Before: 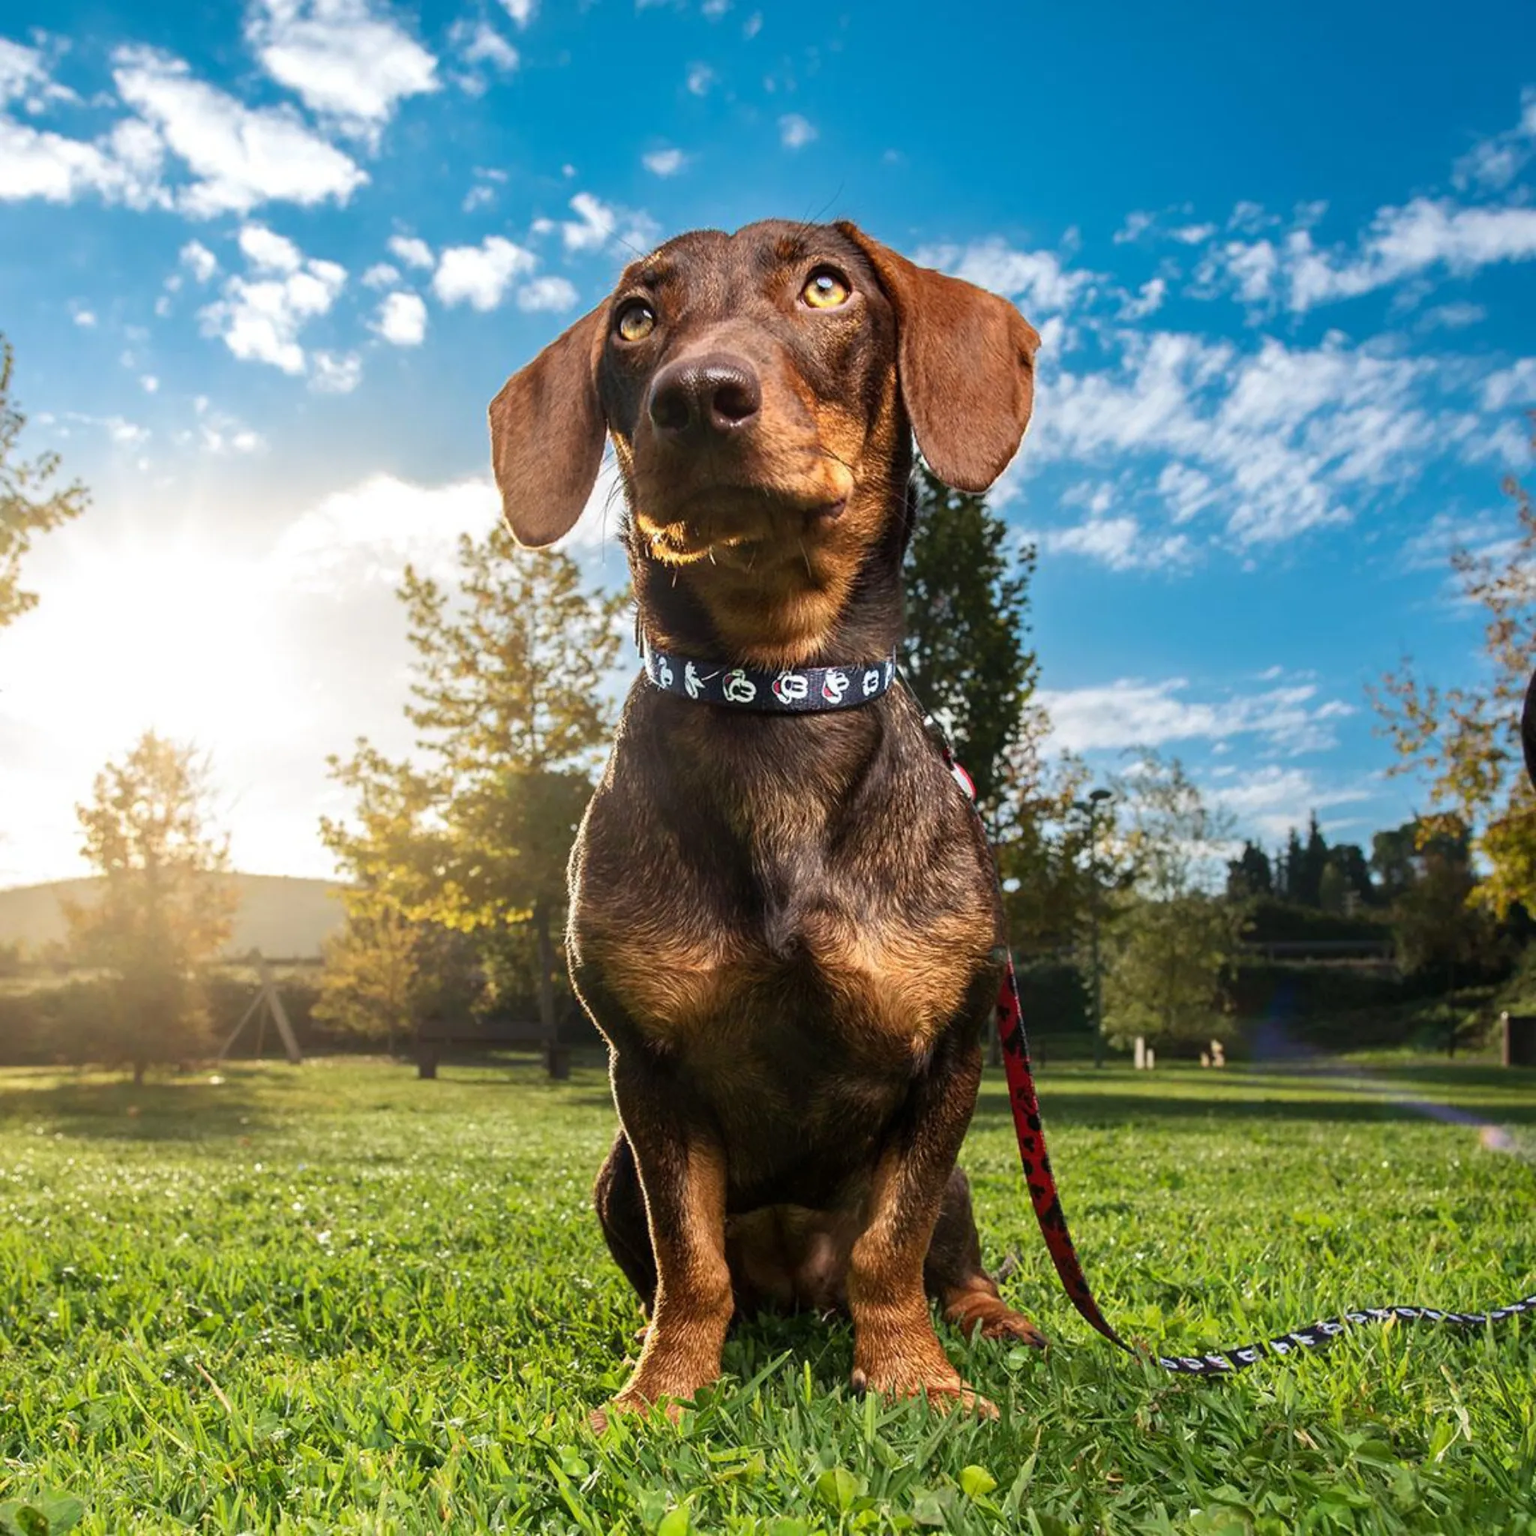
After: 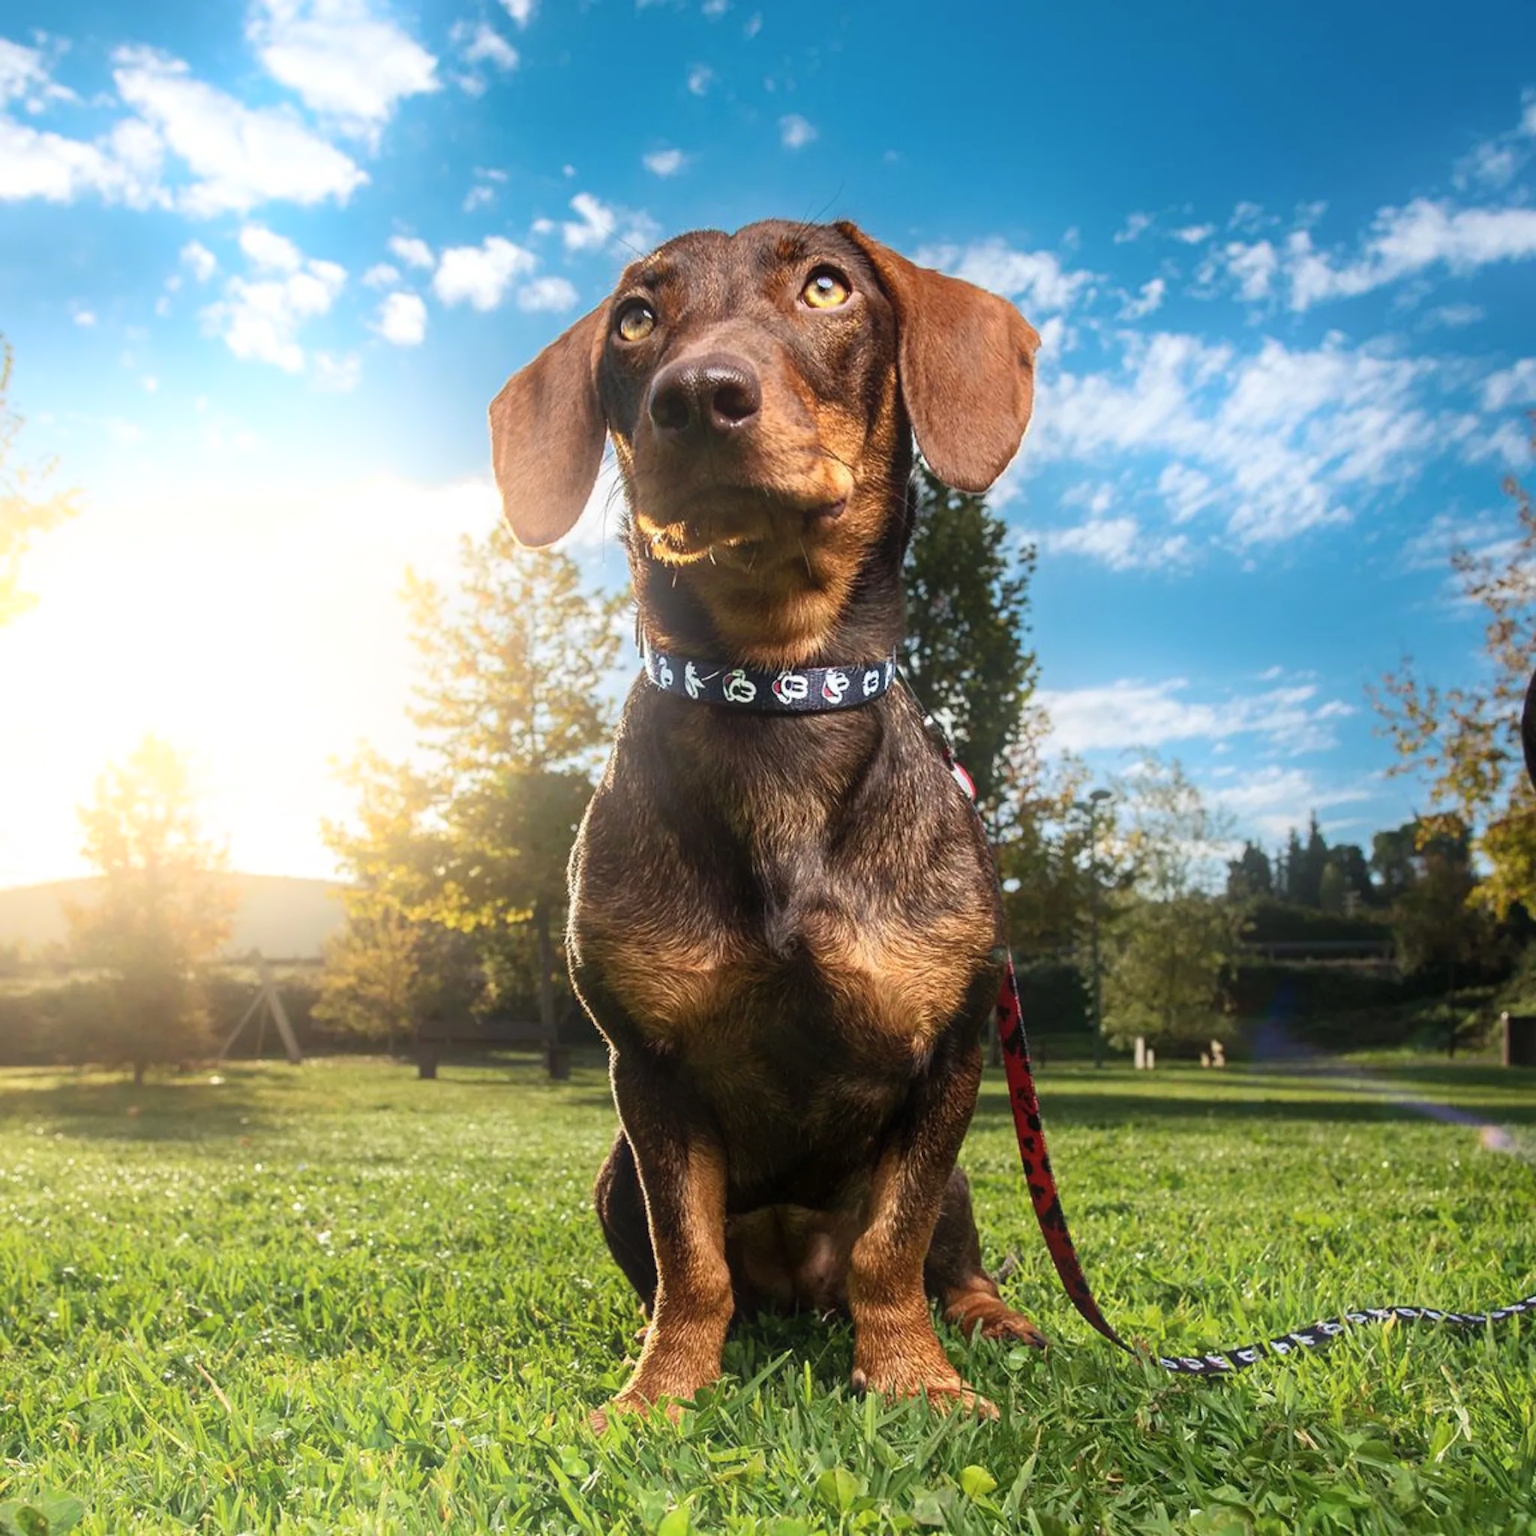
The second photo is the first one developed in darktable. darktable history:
contrast brightness saturation: saturation -0.05
bloom: threshold 82.5%, strength 16.25%
